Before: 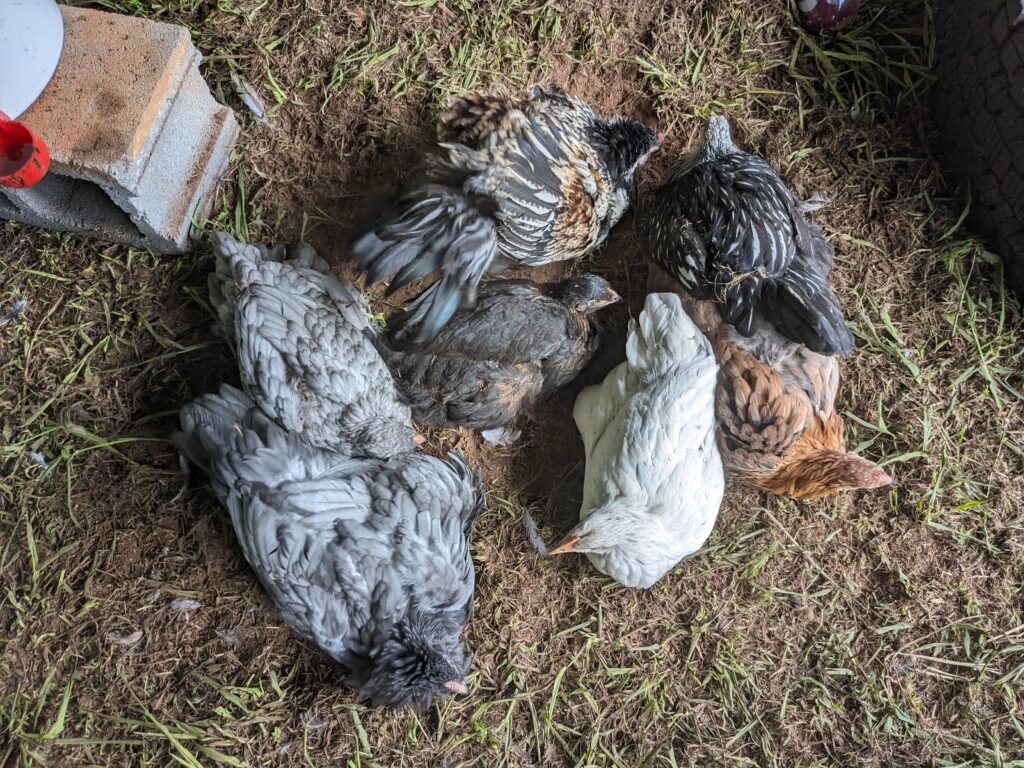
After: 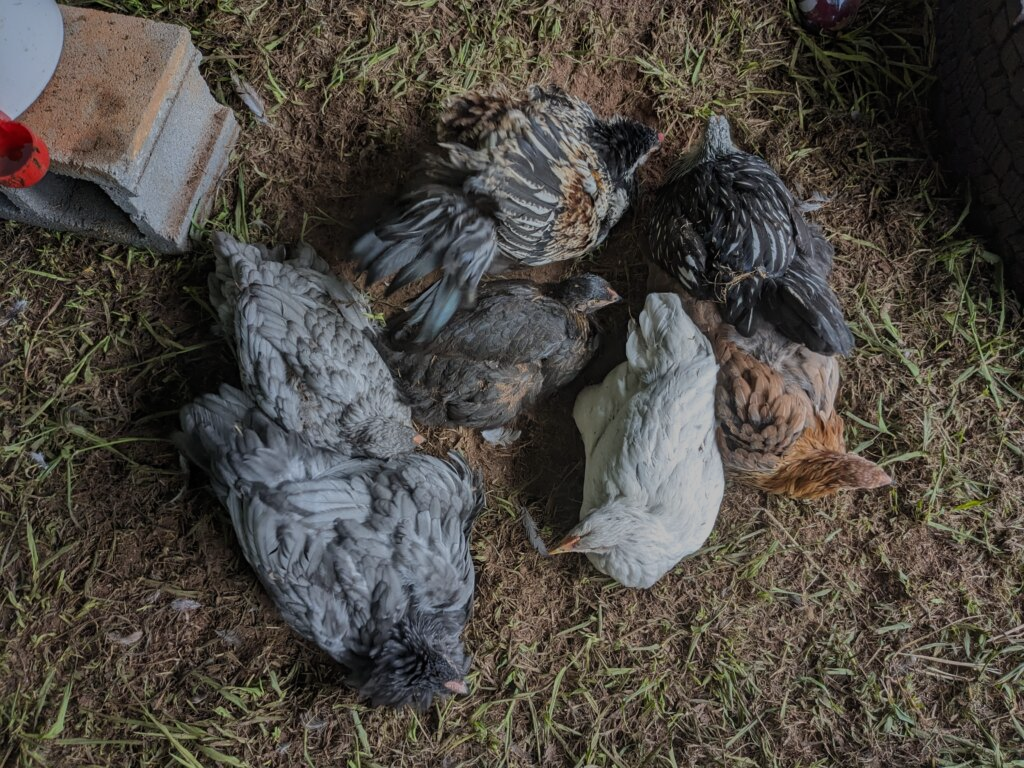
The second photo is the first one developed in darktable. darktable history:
exposure: exposure -0.961 EV, compensate exposure bias true, compensate highlight preservation false
